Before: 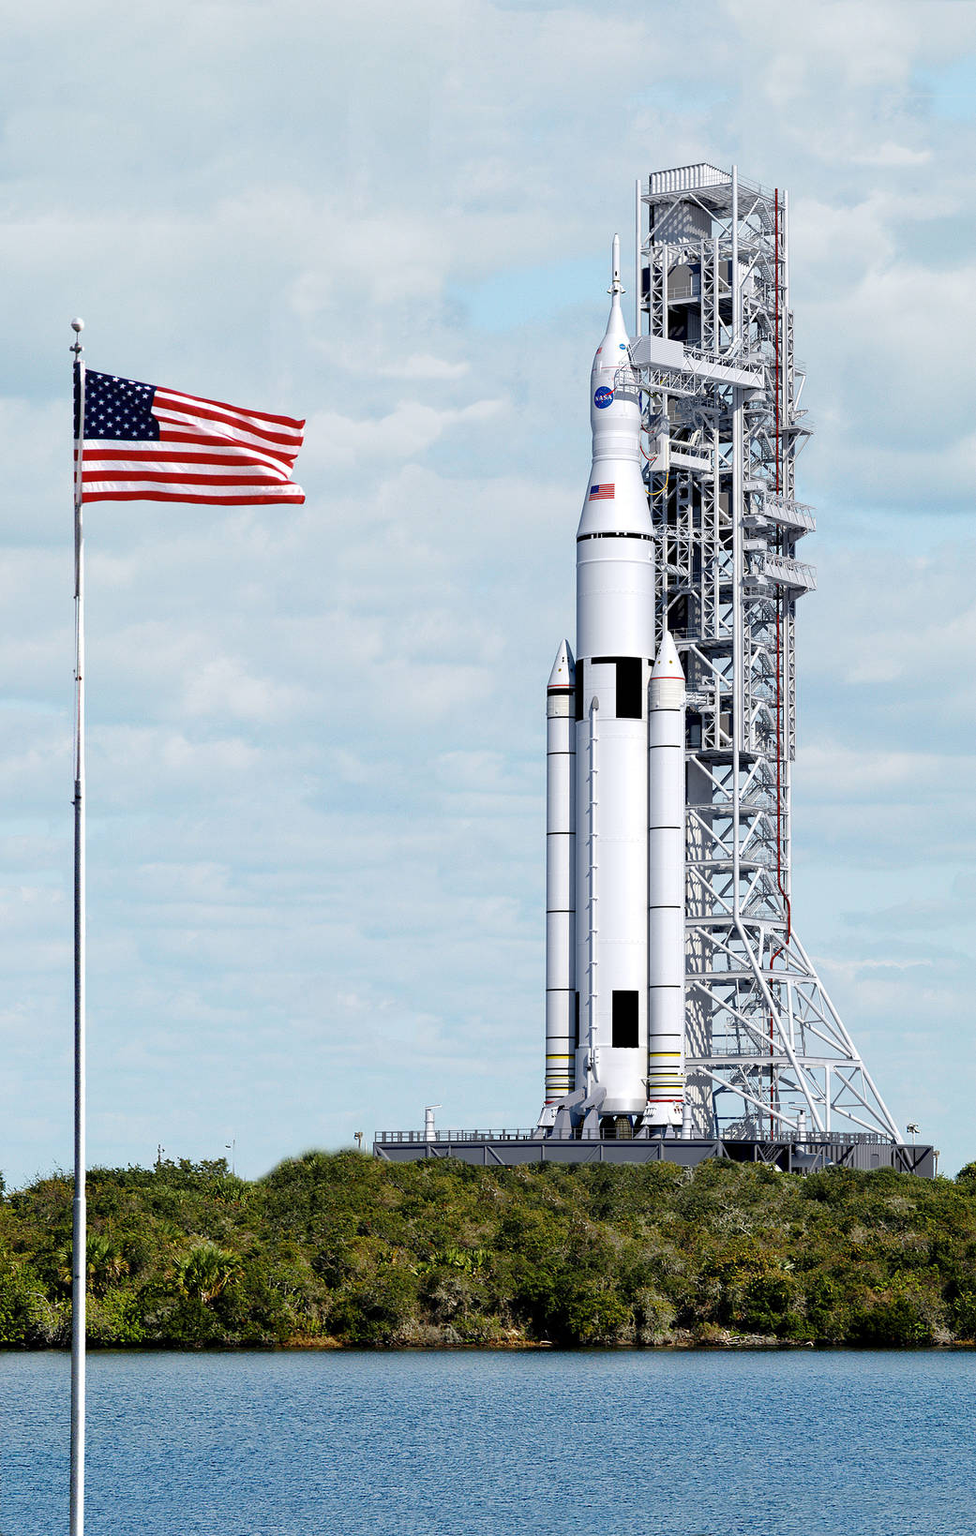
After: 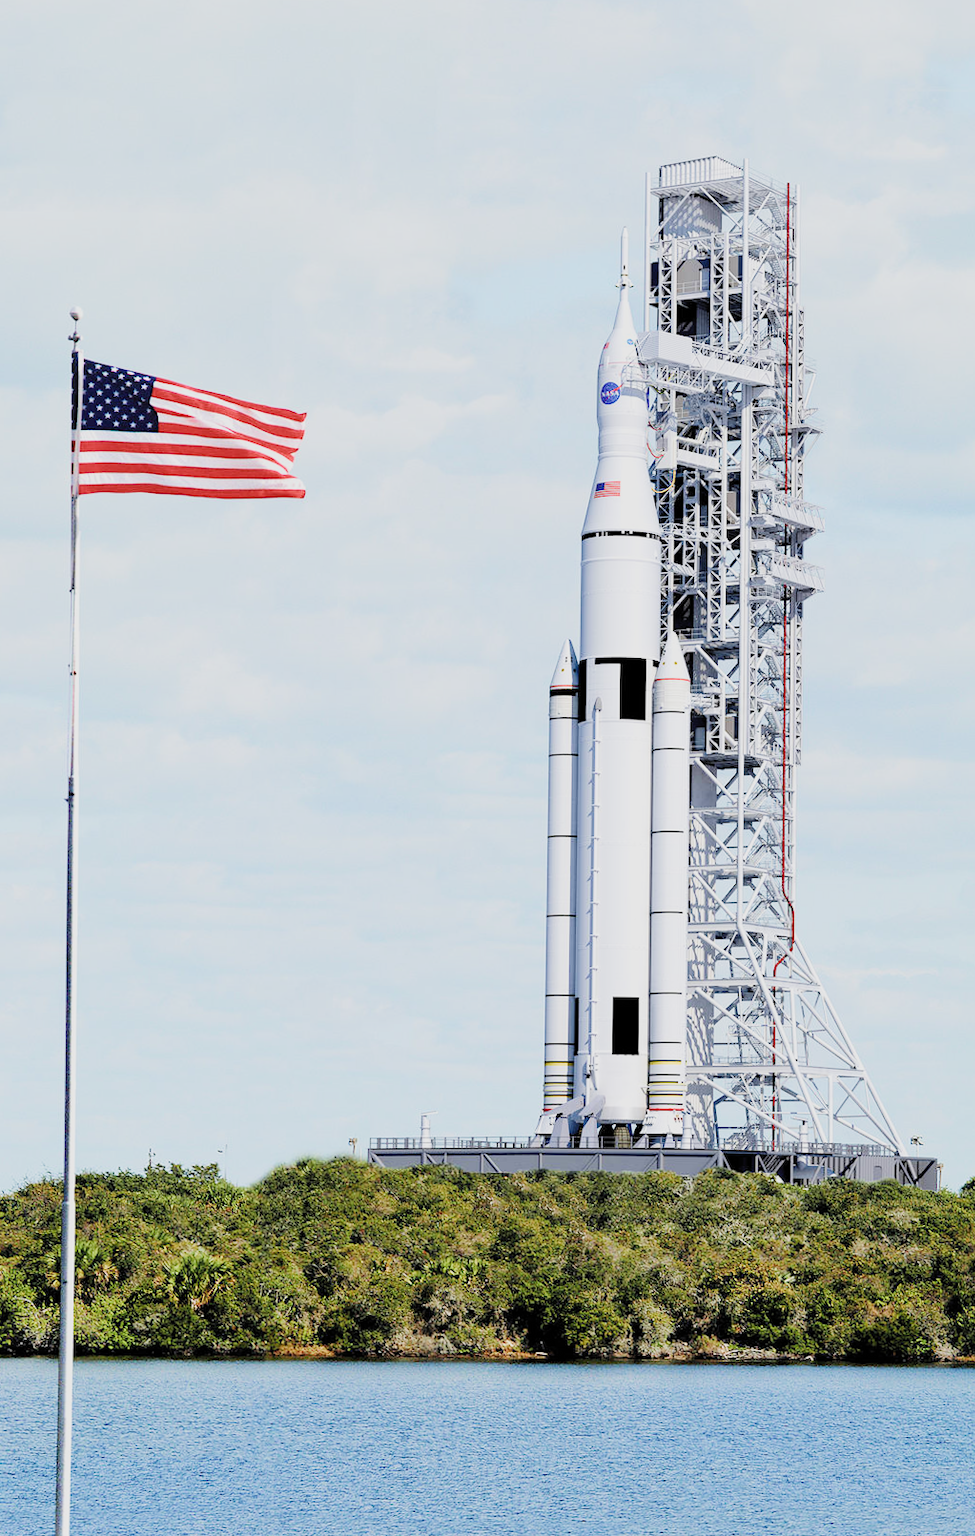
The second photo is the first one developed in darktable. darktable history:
filmic rgb: black relative exposure -7.1 EV, white relative exposure 5.34 EV, hardness 3.02, color science v5 (2021), iterations of high-quality reconstruction 0, contrast in shadows safe, contrast in highlights safe
exposure: black level correction 0, exposure 1.29 EV, compensate highlight preservation false
crop and rotate: angle -0.623°
